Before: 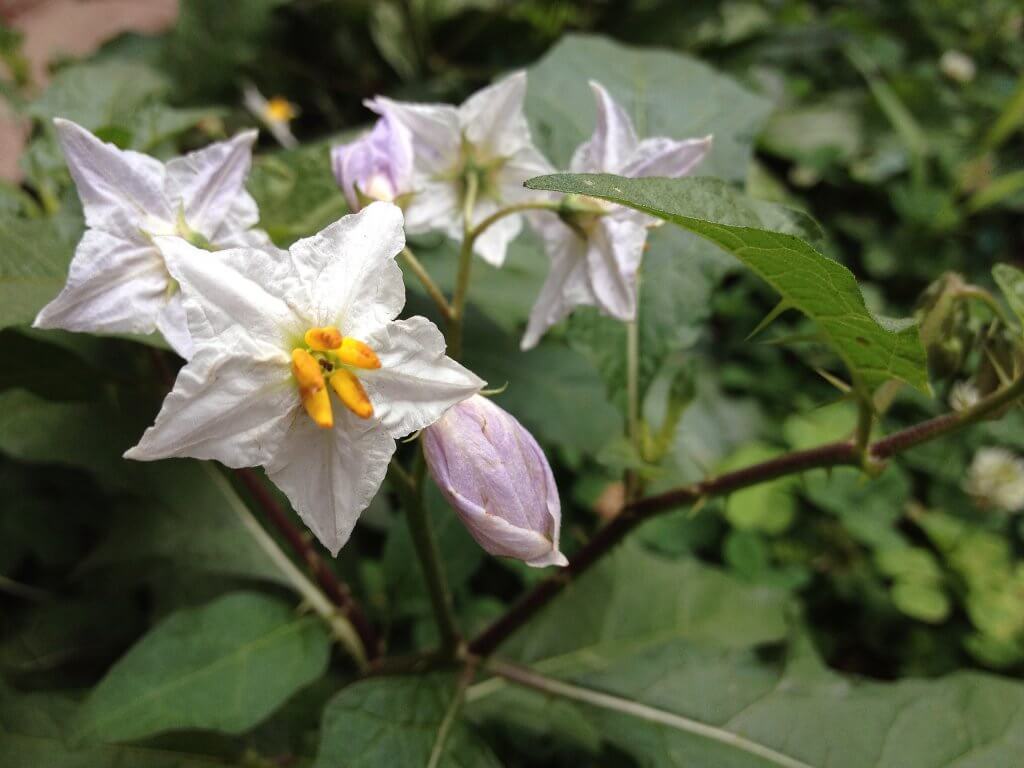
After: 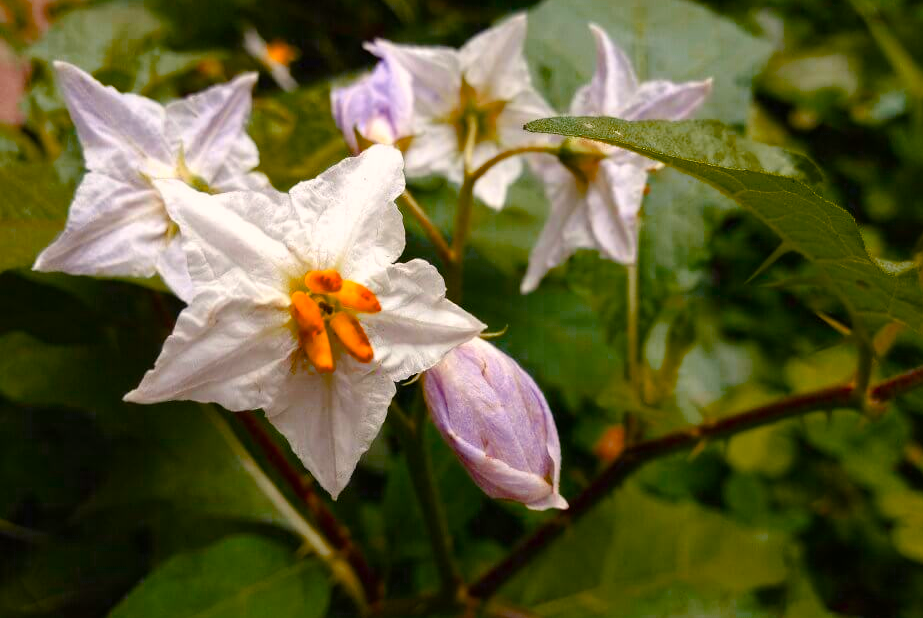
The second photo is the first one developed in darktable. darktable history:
color balance rgb: highlights gain › chroma 1.69%, highlights gain › hue 57.33°, perceptual saturation grading › global saturation 39.782%, perceptual saturation grading › highlights -24.985%, perceptual saturation grading › mid-tones 34.871%, perceptual saturation grading › shadows 35.932%, saturation formula JzAzBz (2021)
crop: top 7.539%, right 9.801%, bottom 11.955%
color zones: curves: ch1 [(0.239, 0.552) (0.75, 0.5)]; ch2 [(0.25, 0.462) (0.749, 0.457)]
